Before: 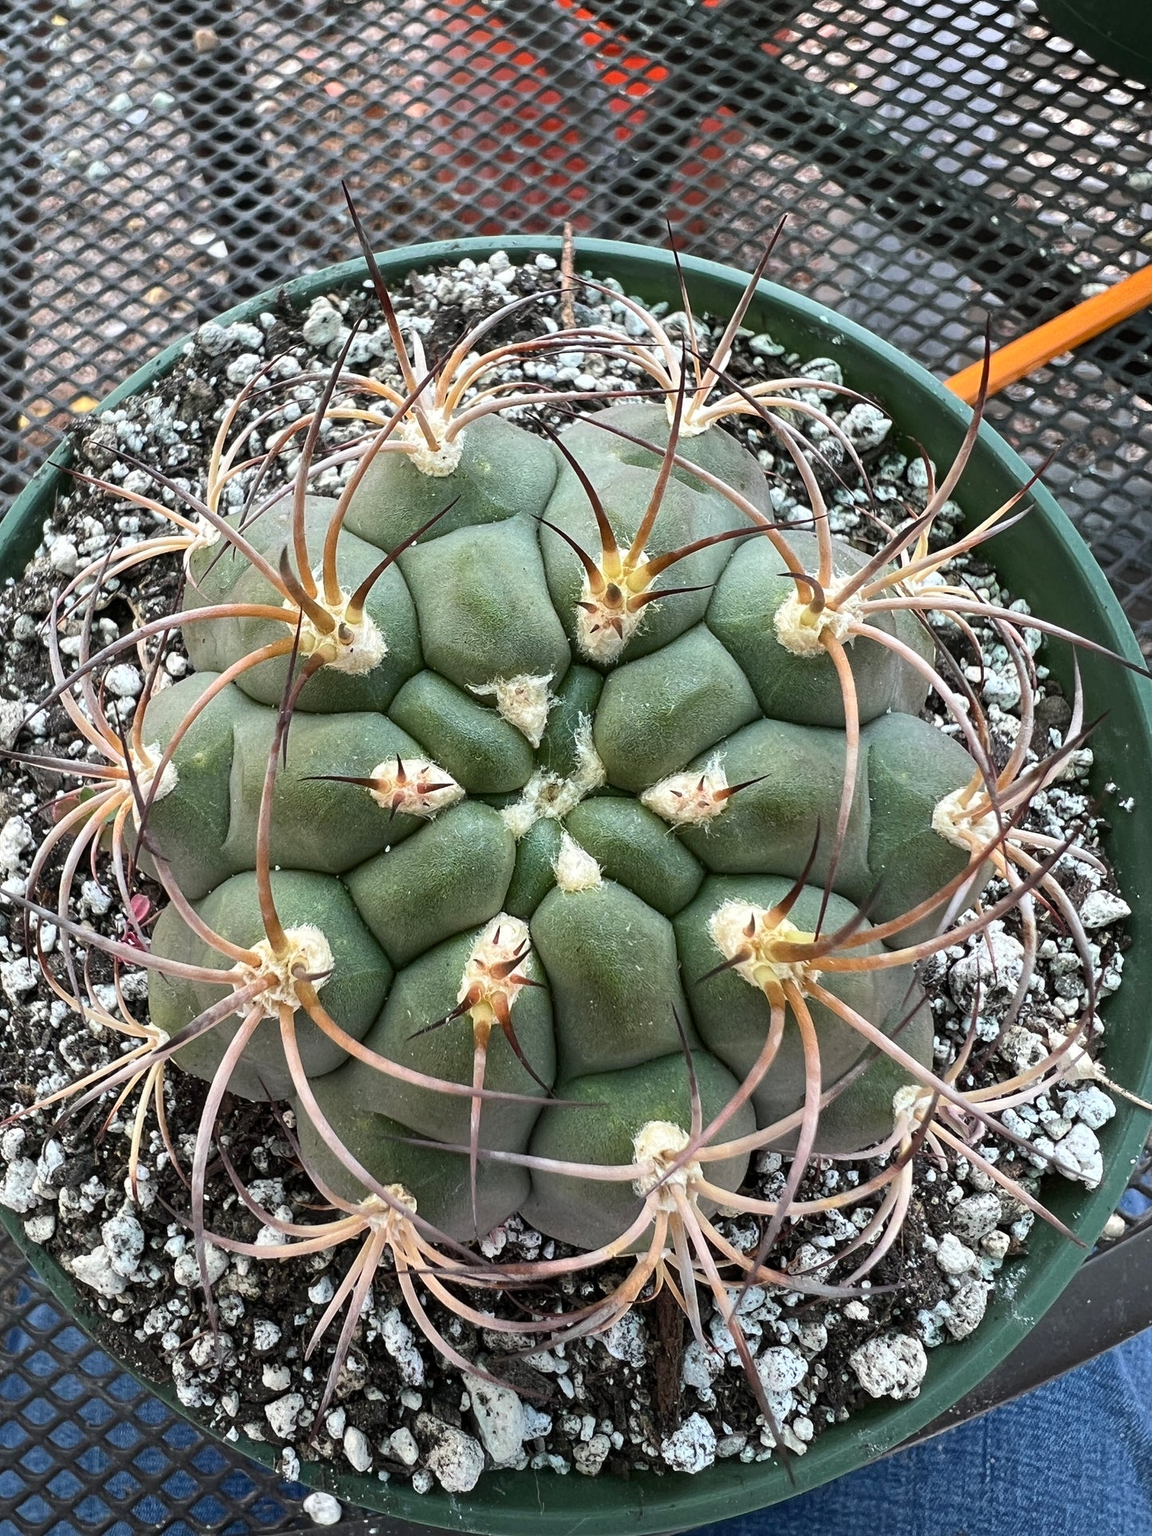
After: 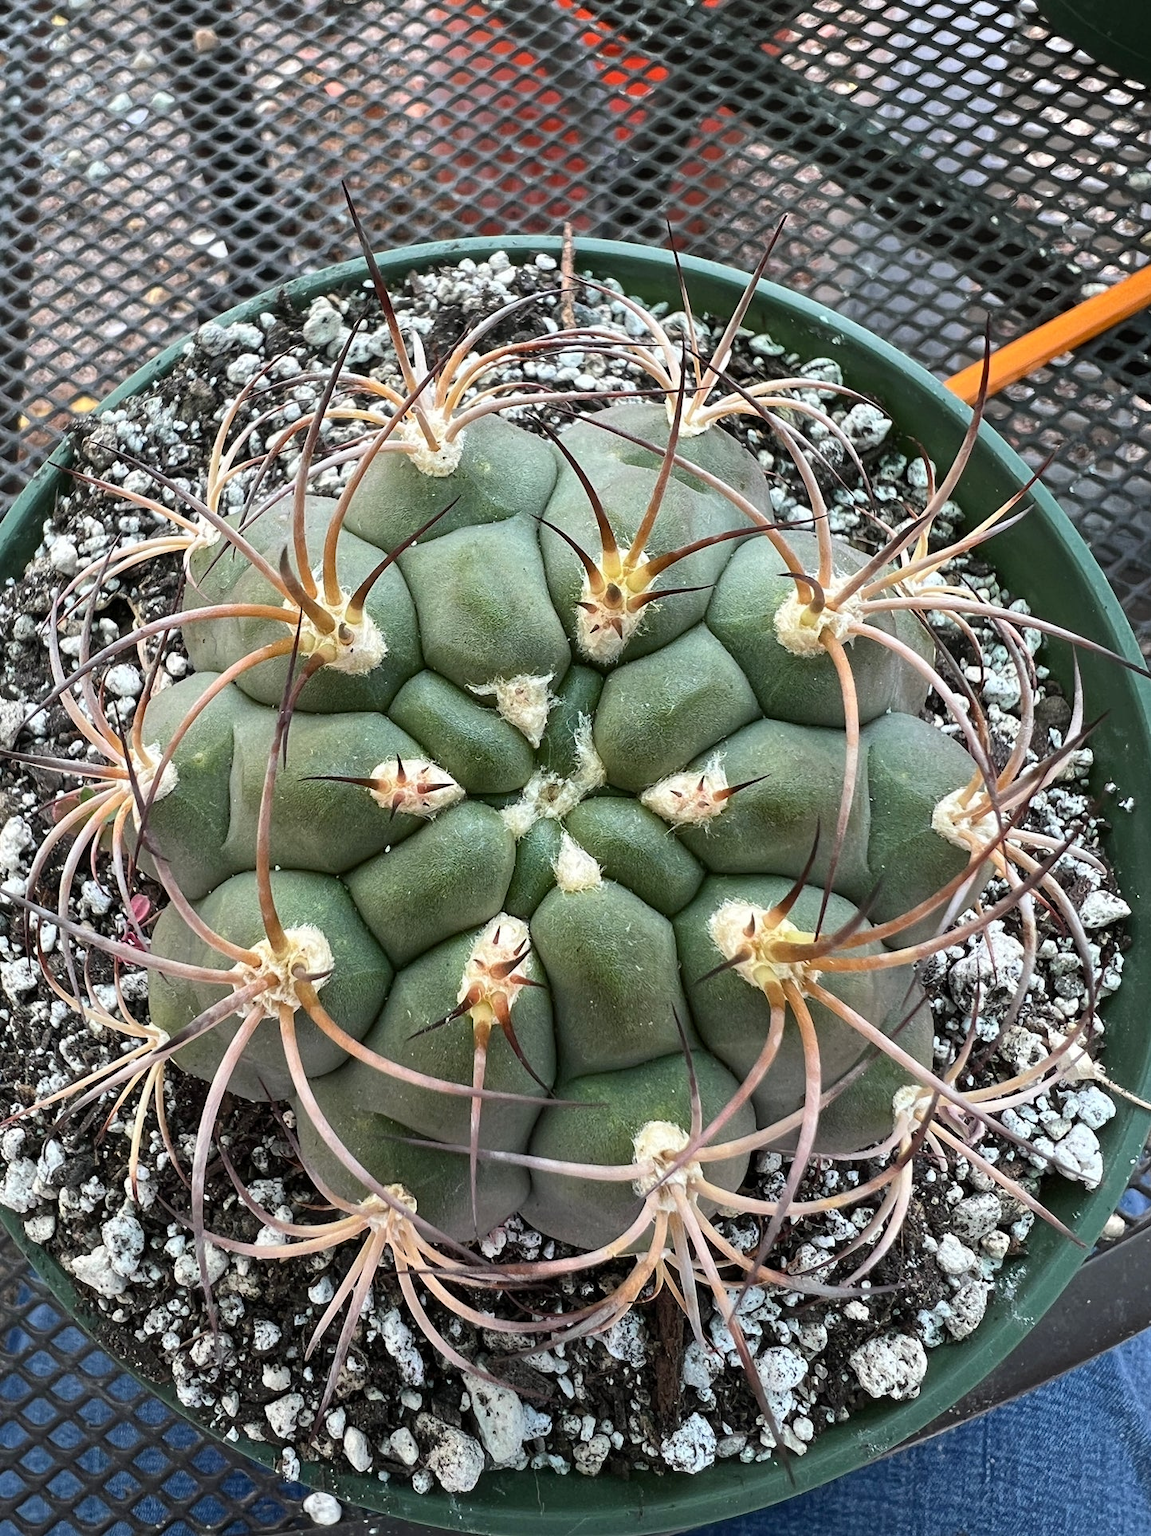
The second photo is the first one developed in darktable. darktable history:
color calibration: illuminant same as pipeline (D50), adaptation none (bypass), x 0.332, y 0.335, temperature 5023.5 K
